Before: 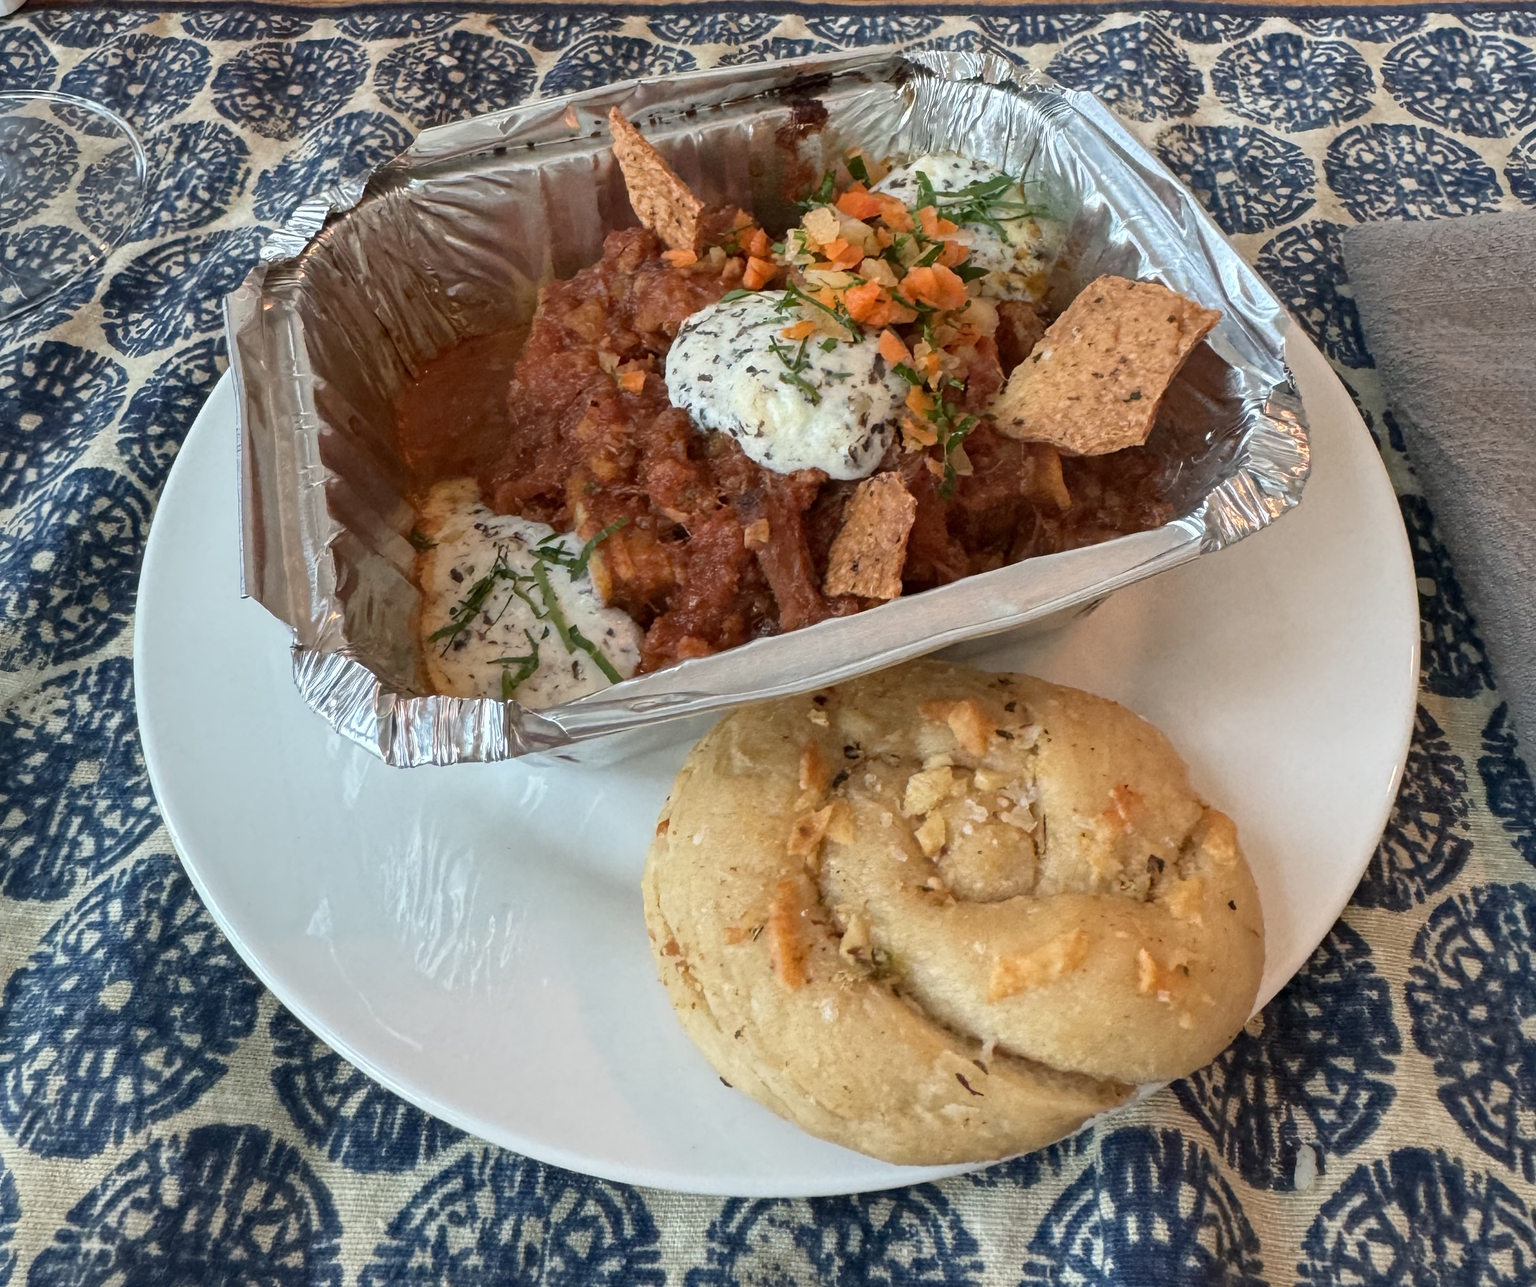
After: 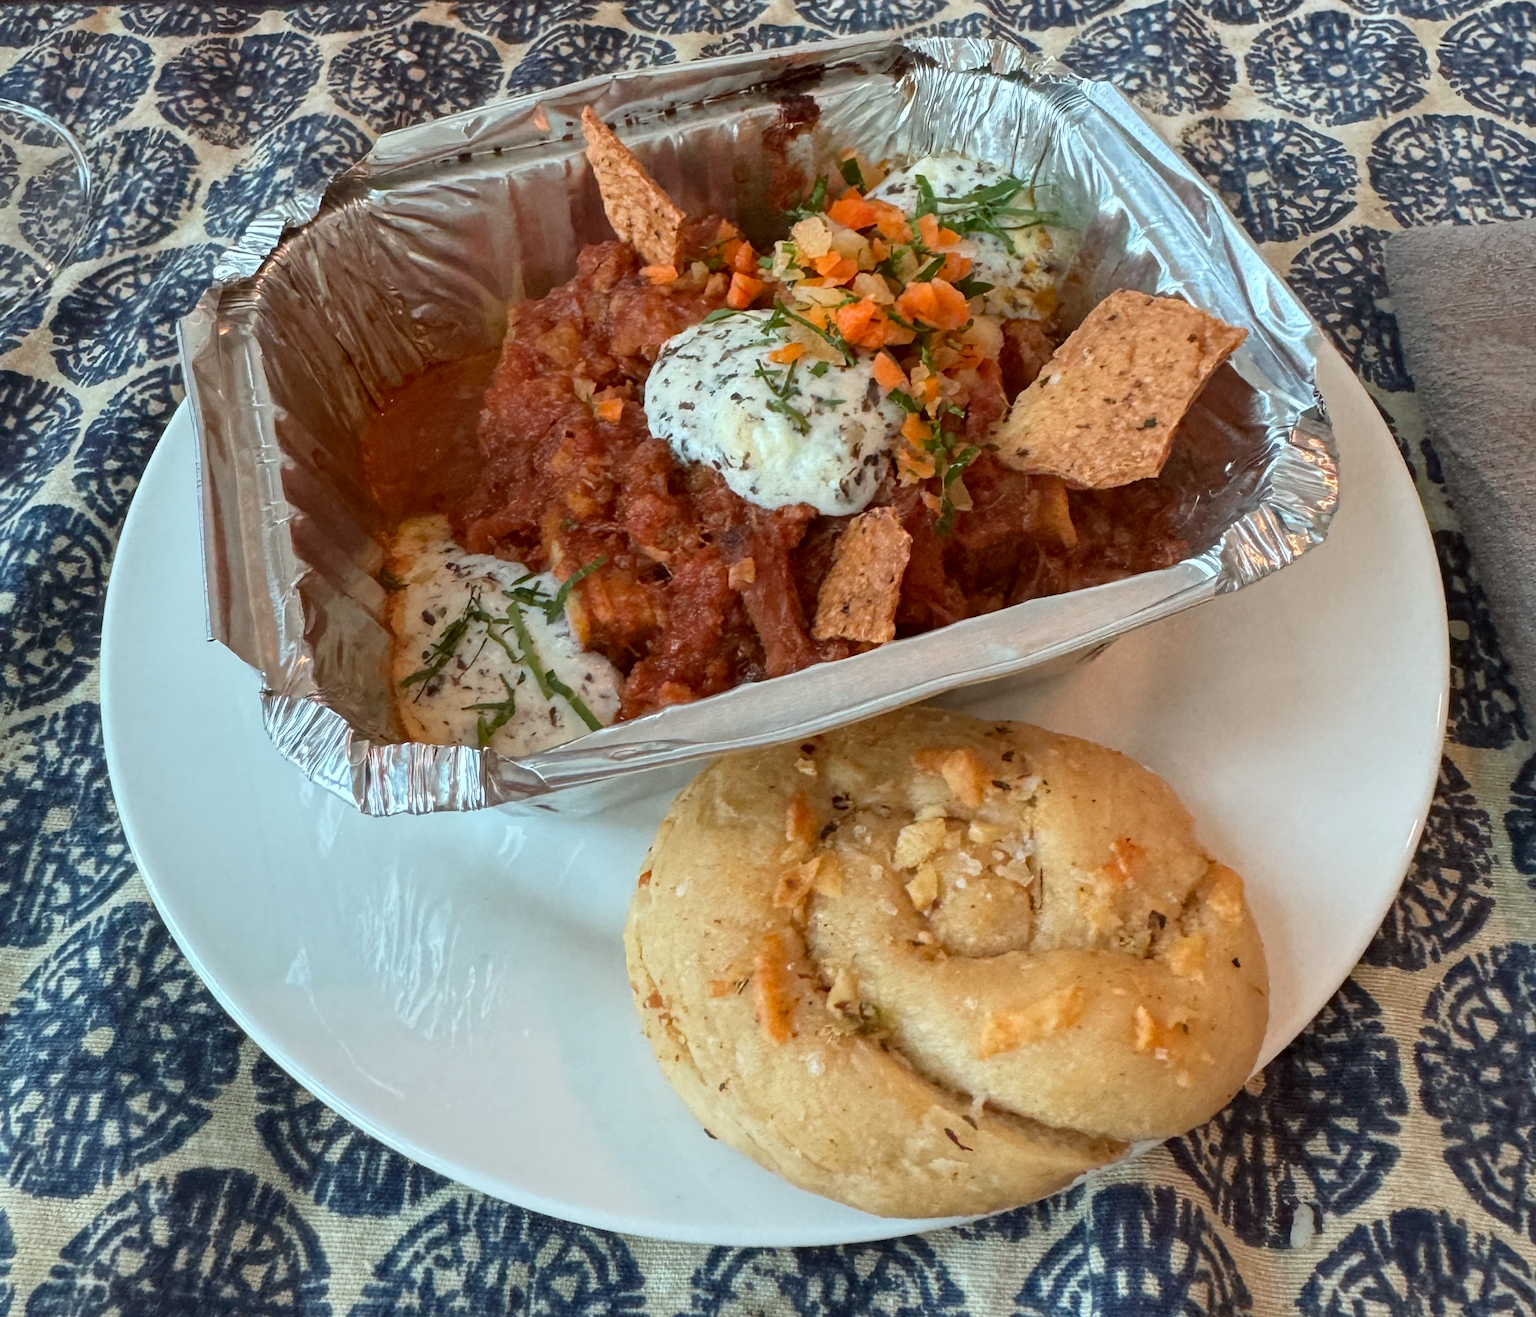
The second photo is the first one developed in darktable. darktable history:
color correction: highlights a* -4.98, highlights b* -3.76, shadows a* 3.83, shadows b* 4.08
rotate and perspective: rotation 0.074°, lens shift (vertical) 0.096, lens shift (horizontal) -0.041, crop left 0.043, crop right 0.952, crop top 0.024, crop bottom 0.979
